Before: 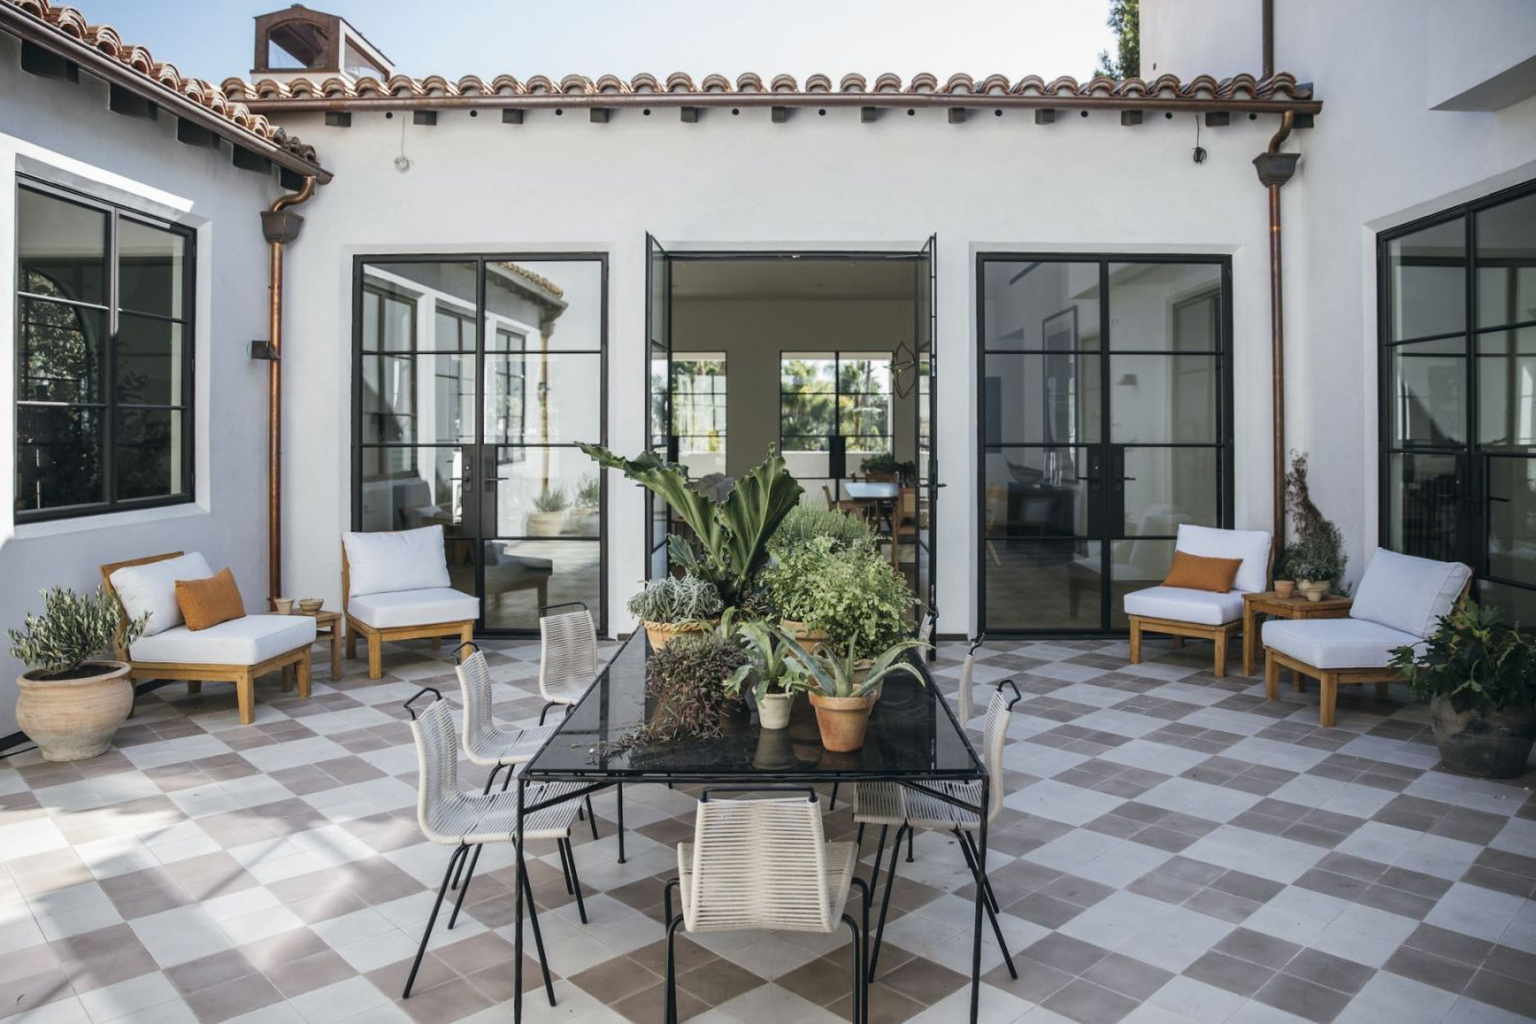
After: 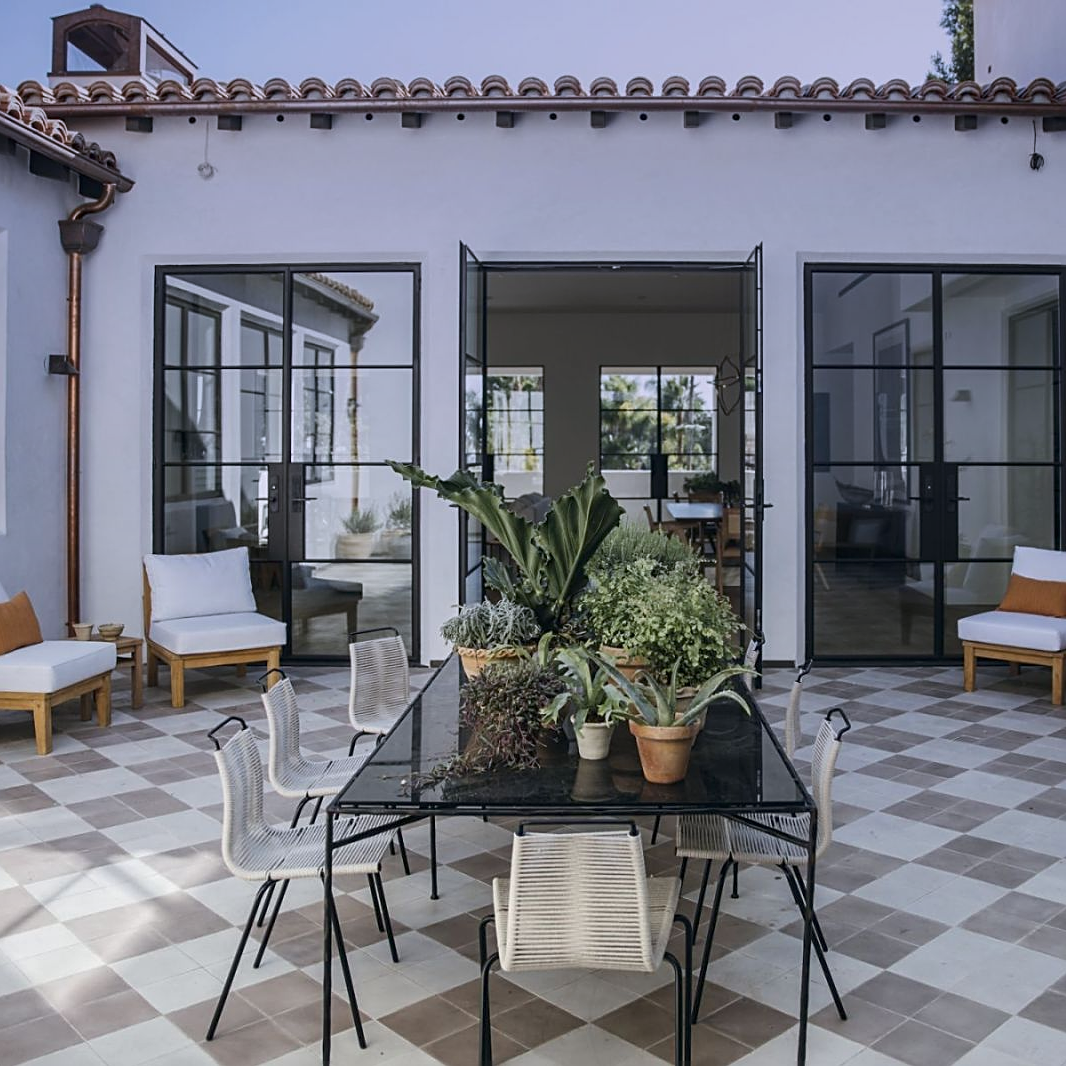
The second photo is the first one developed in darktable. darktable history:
graduated density: hue 238.83°, saturation 50%
sharpen: on, module defaults
contrast brightness saturation: contrast 0.03, brightness -0.04
crop and rotate: left 13.409%, right 19.924%
white balance: emerald 1
